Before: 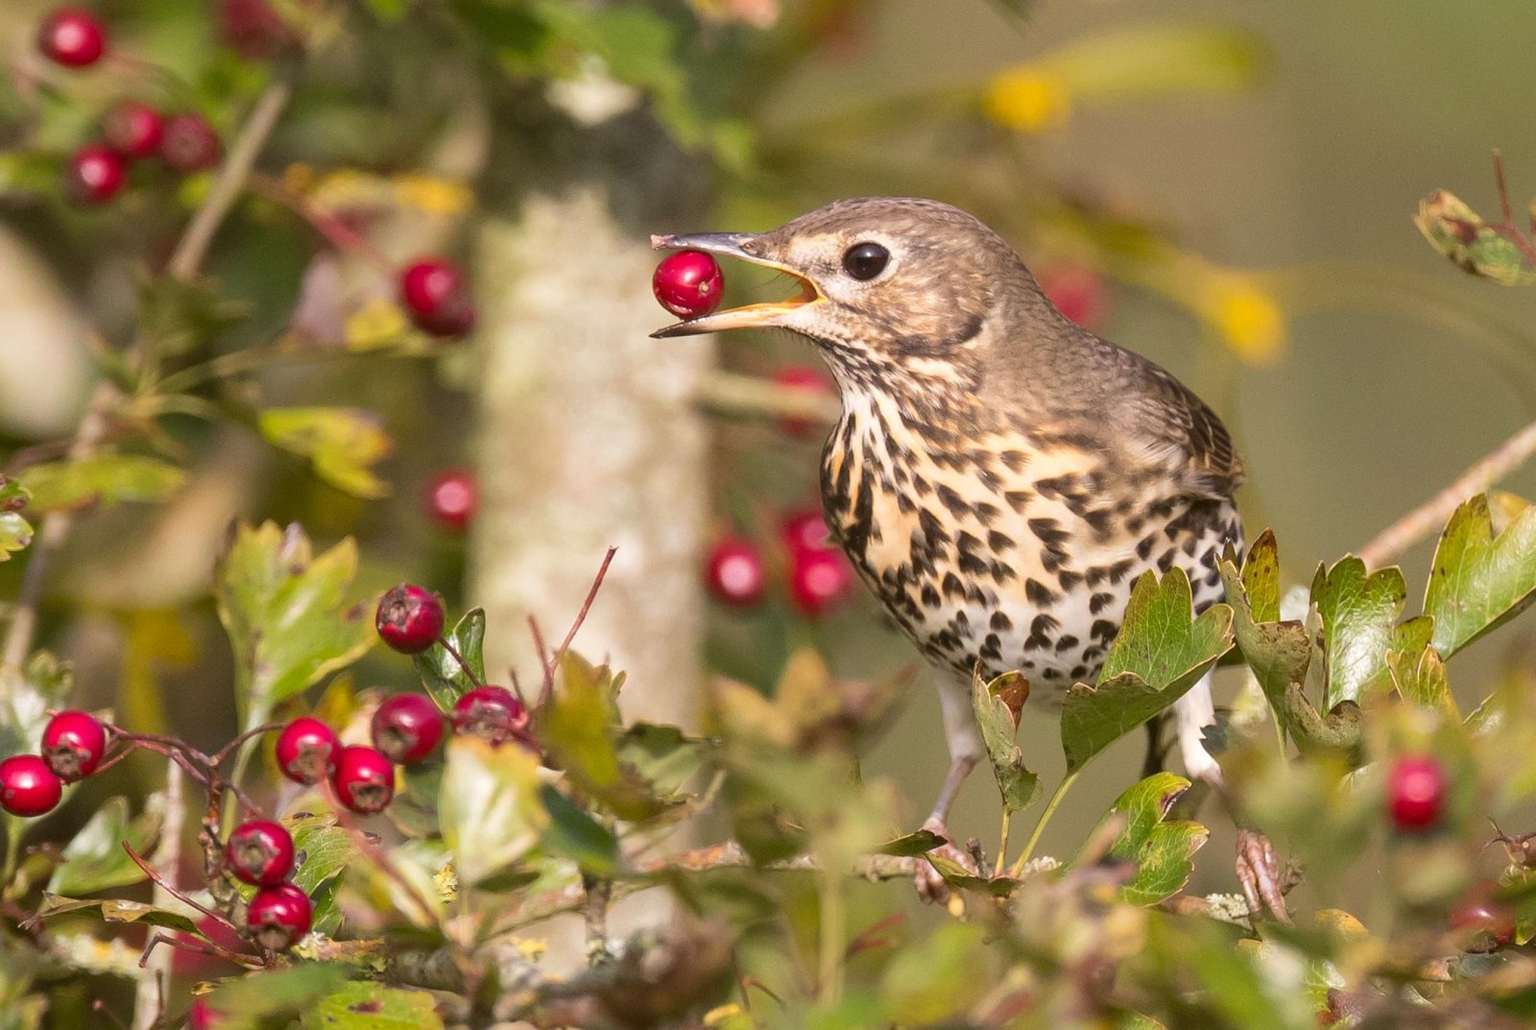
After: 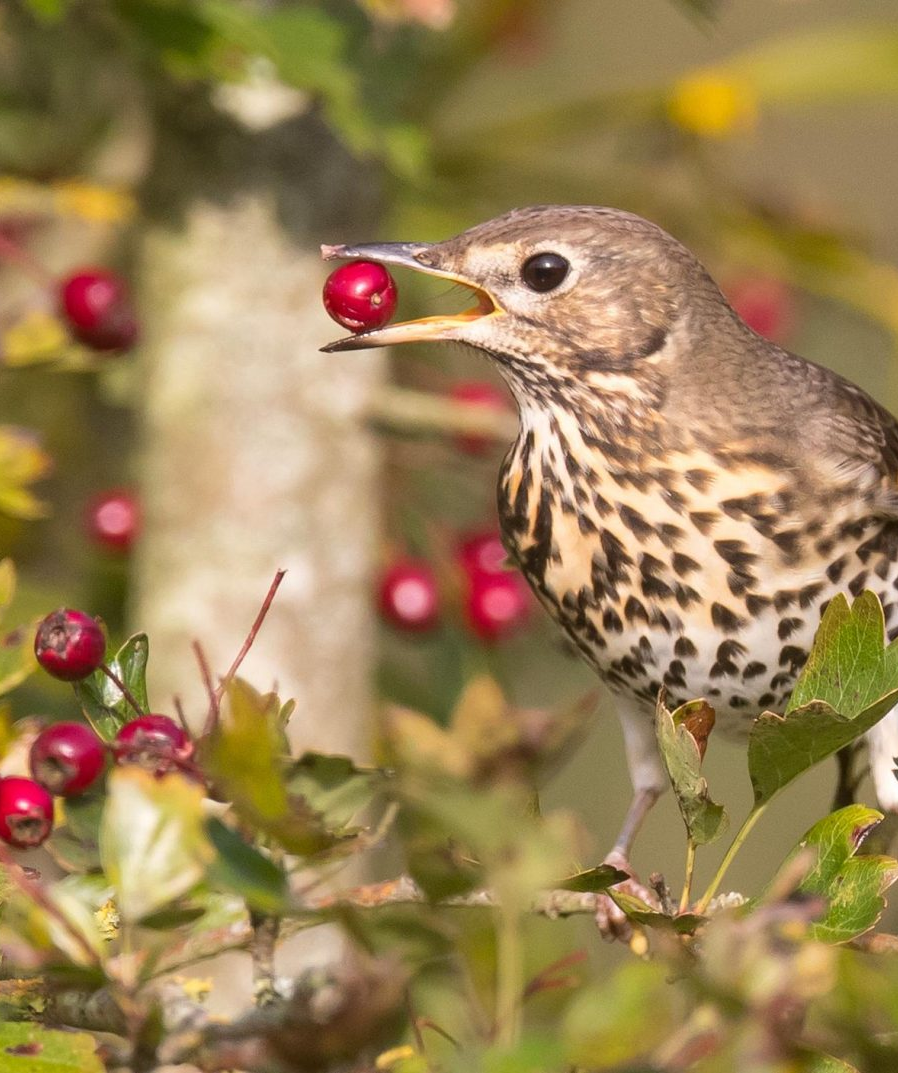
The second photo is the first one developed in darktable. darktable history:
crop and rotate: left 22.37%, right 21.46%
